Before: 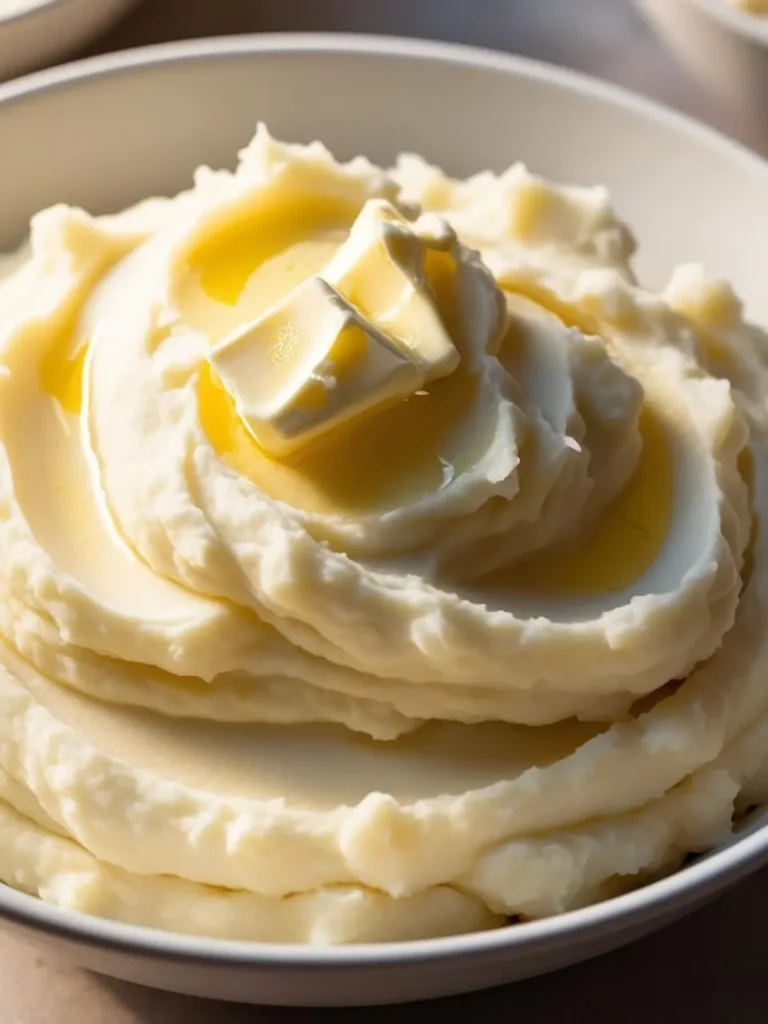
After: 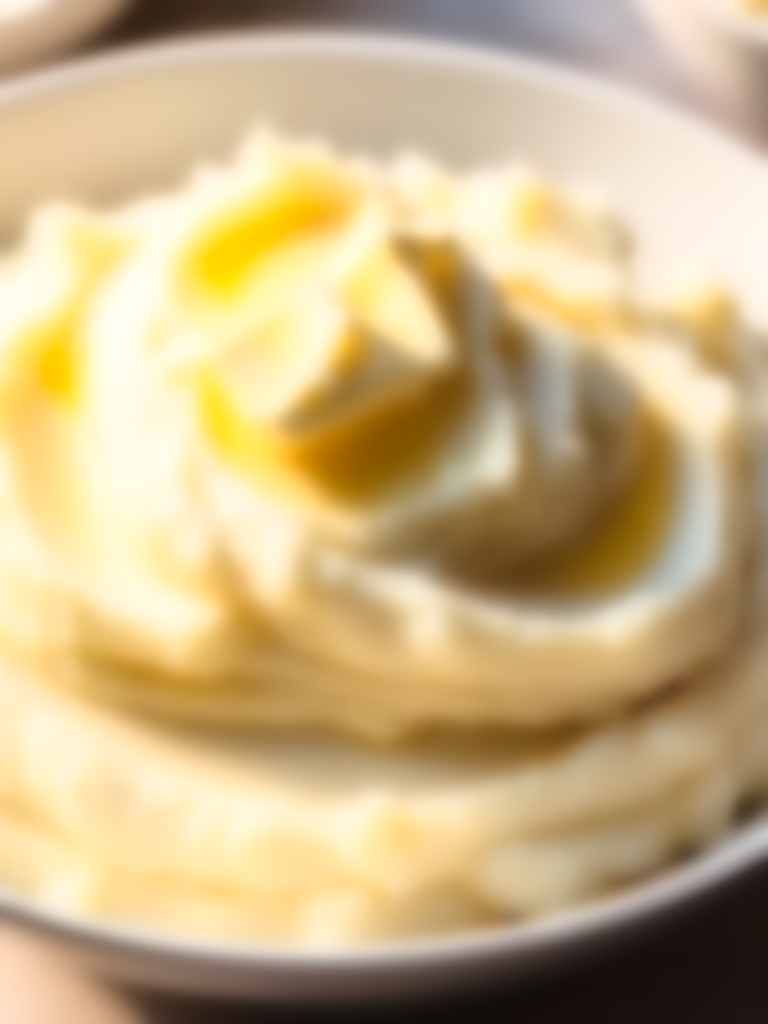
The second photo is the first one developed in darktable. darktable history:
shadows and highlights: shadows 20.91, highlights -35.45, soften with gaussian
lowpass: on, module defaults
base curve: curves: ch0 [(0, 0) (0.032, 0.037) (0.105, 0.228) (0.435, 0.76) (0.856, 0.983) (1, 1)]
